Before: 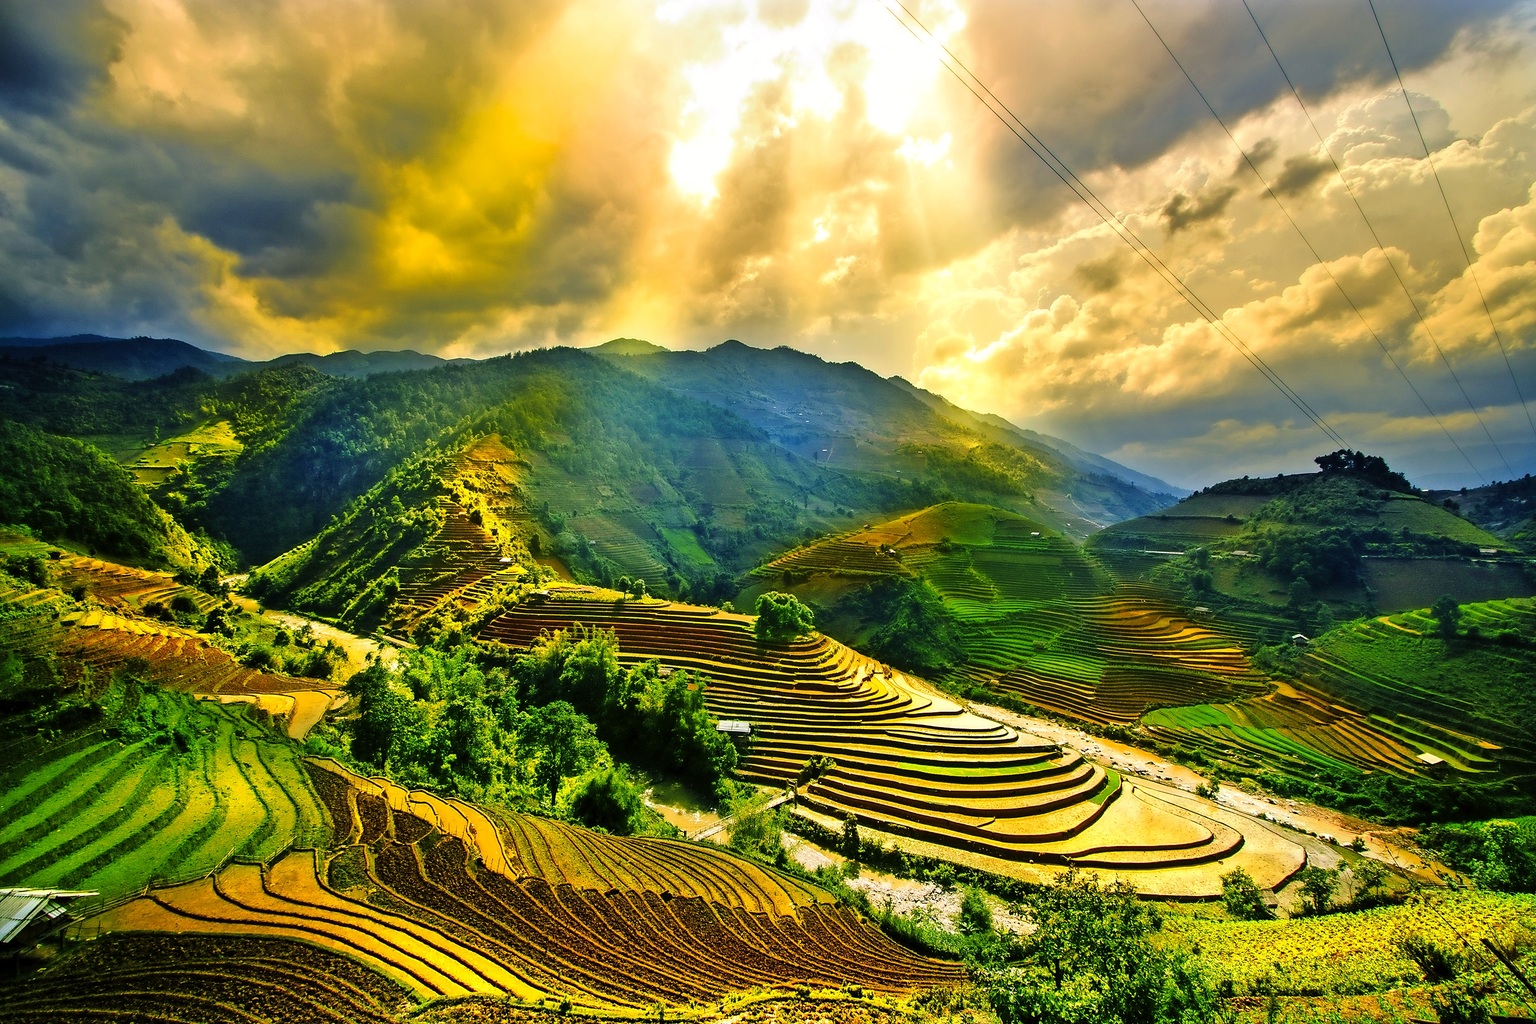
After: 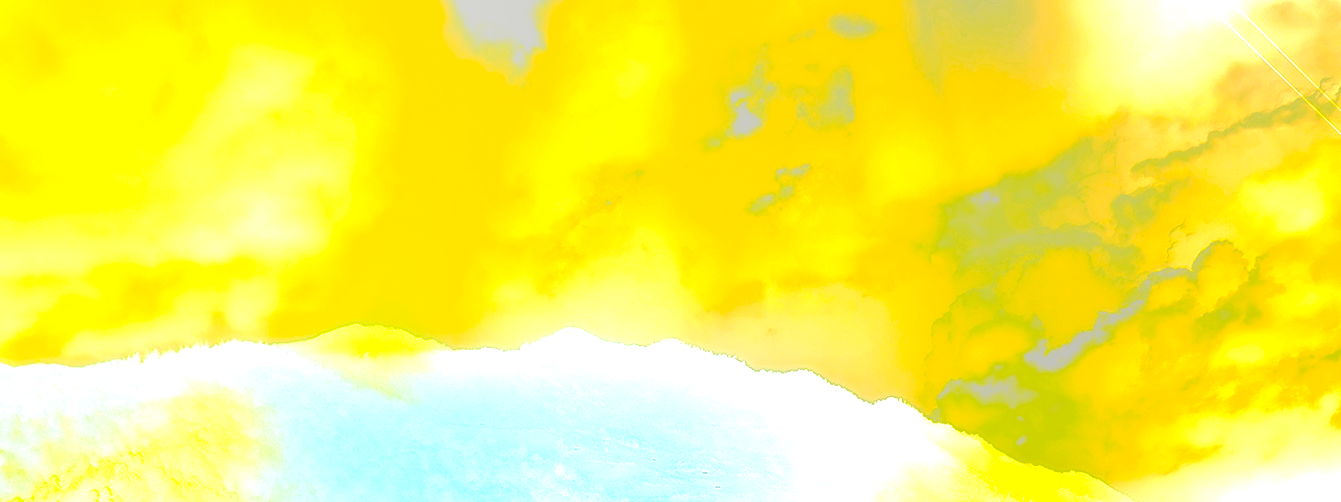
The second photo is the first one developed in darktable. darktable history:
color balance rgb: linear chroma grading › global chroma 15%, perceptual saturation grading › global saturation 30%
bloom: size 70%, threshold 25%, strength 70%
crop: left 28.64%, top 16.832%, right 26.637%, bottom 58.055%
exposure: black level correction 0.001, exposure 0.5 EV, compensate exposure bias true, compensate highlight preservation false
